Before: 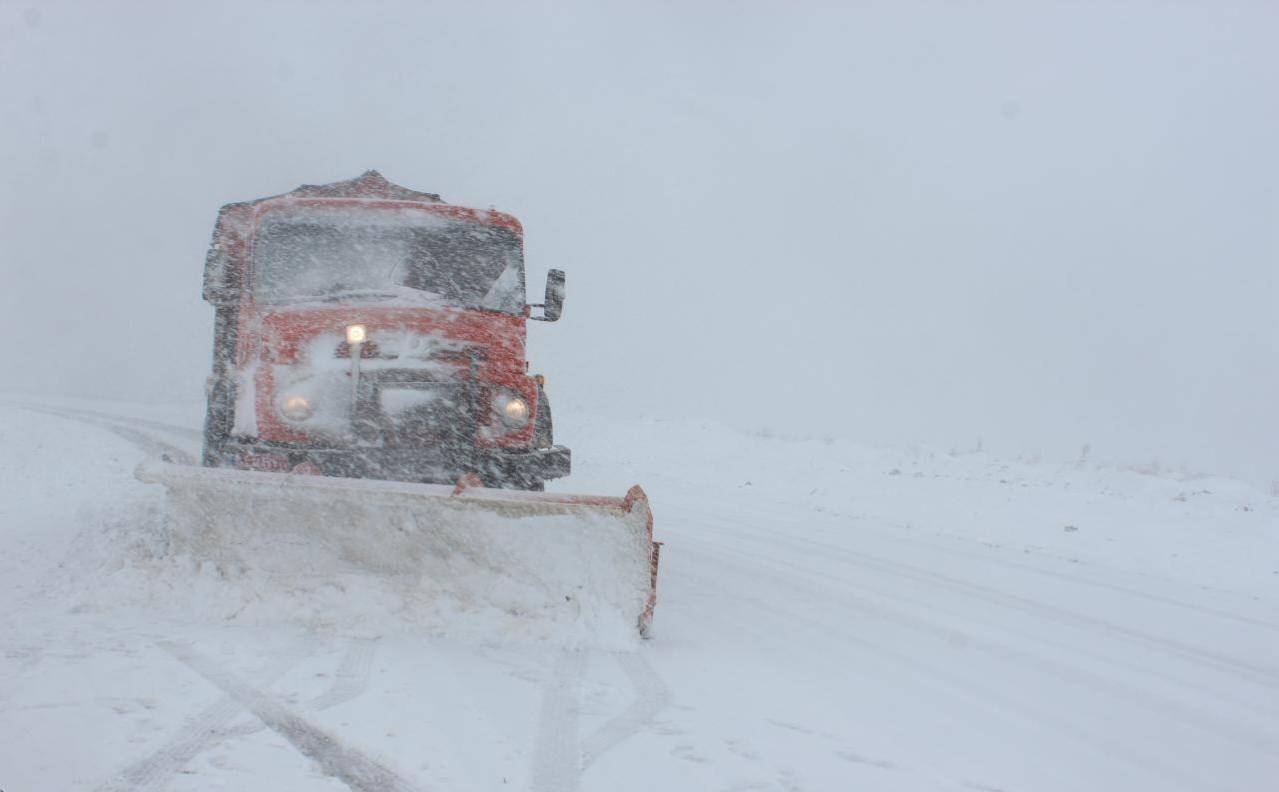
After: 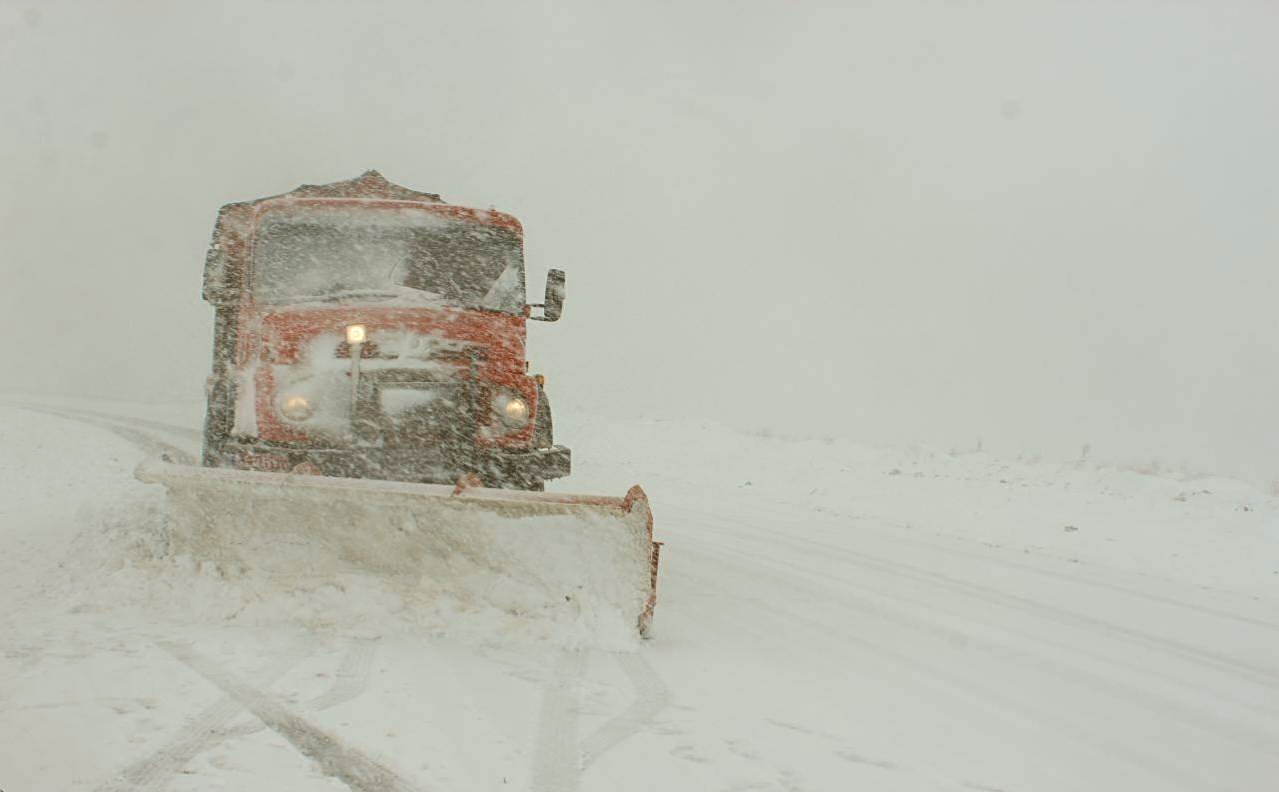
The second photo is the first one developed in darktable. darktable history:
sharpen: radius 2.529, amount 0.323
color correction: highlights a* -1.43, highlights b* 10.12, shadows a* 0.395, shadows b* 19.35
